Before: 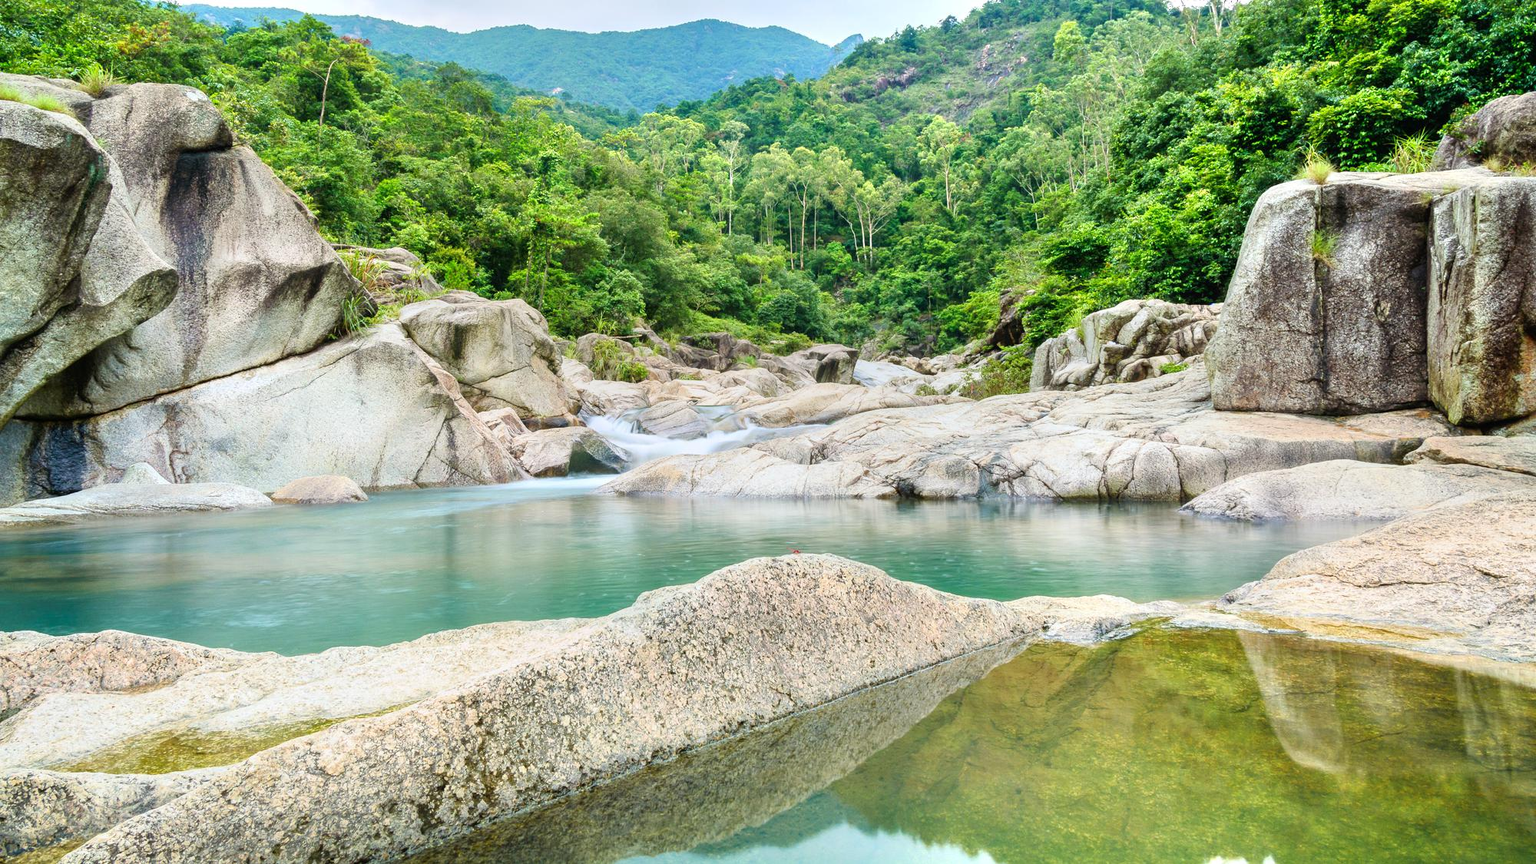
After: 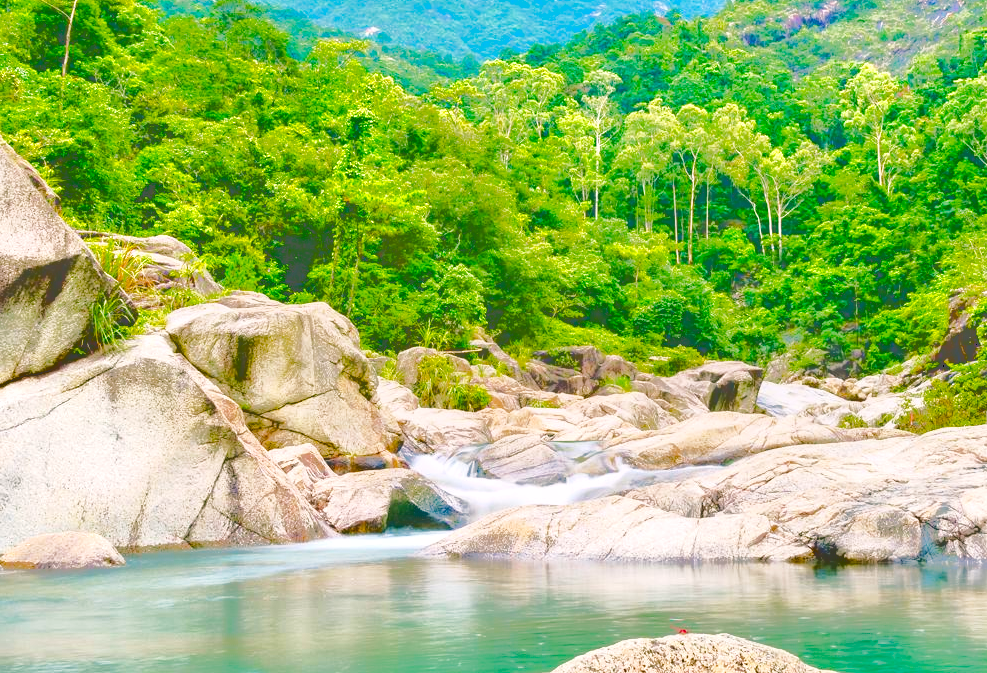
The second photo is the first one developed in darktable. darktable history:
crop: left 17.749%, top 7.765%, right 32.87%, bottom 32.371%
tone curve: curves: ch0 [(0, 0) (0.003, 0.439) (0.011, 0.439) (0.025, 0.439) (0.044, 0.439) (0.069, 0.439) (0.1, 0.439) (0.136, 0.44) (0.177, 0.444) (0.224, 0.45) (0.277, 0.462) (0.335, 0.487) (0.399, 0.528) (0.468, 0.577) (0.543, 0.621) (0.623, 0.669) (0.709, 0.715) (0.801, 0.764) (0.898, 0.804) (1, 1)], color space Lab, independent channels, preserve colors none
color balance rgb: highlights gain › chroma 2.37%, highlights gain › hue 35.73°, perceptual saturation grading › global saturation 0.678%, perceptual saturation grading › mid-tones 6.436%, perceptual saturation grading › shadows 71.318%, global vibrance 30.426%, contrast 9.622%
shadows and highlights: soften with gaussian
base curve: curves: ch0 [(0, 0) (0.204, 0.334) (0.55, 0.733) (1, 1)], preserve colors none
contrast brightness saturation: contrast 0.2, brightness 0.16, saturation 0.217
tone equalizer: edges refinement/feathering 500, mask exposure compensation -1.57 EV, preserve details no
